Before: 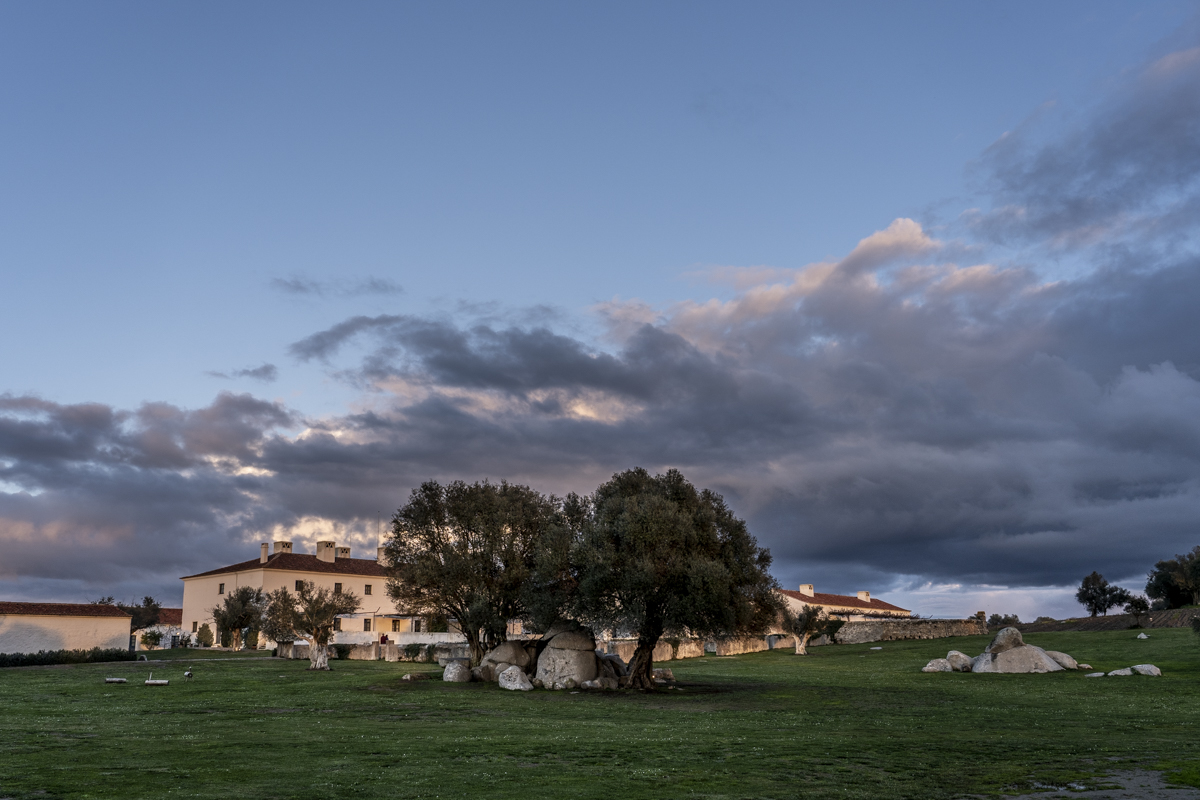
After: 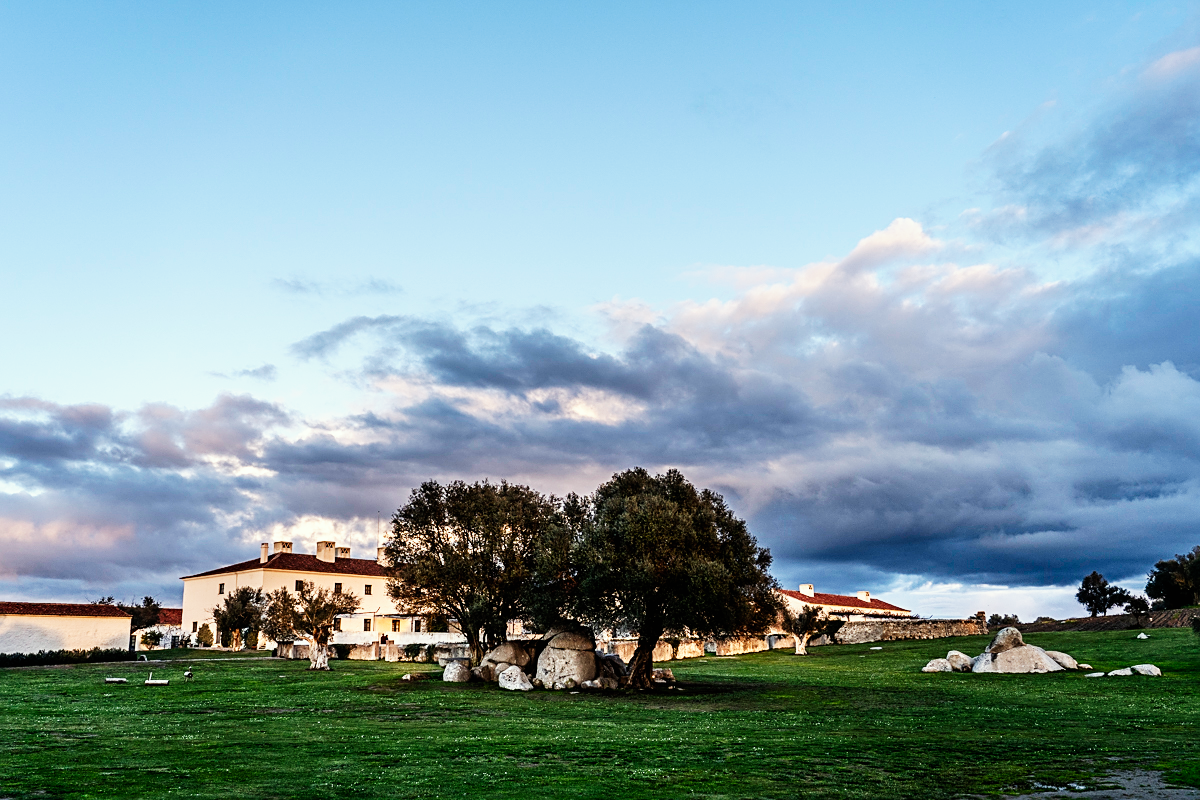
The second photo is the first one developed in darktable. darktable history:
base curve: curves: ch0 [(0, 0) (0.007, 0.004) (0.027, 0.03) (0.046, 0.07) (0.207, 0.54) (0.442, 0.872) (0.673, 0.972) (1, 1)], preserve colors none
sharpen: amount 0.49
color correction: highlights a* -2.56, highlights b* 2.51
